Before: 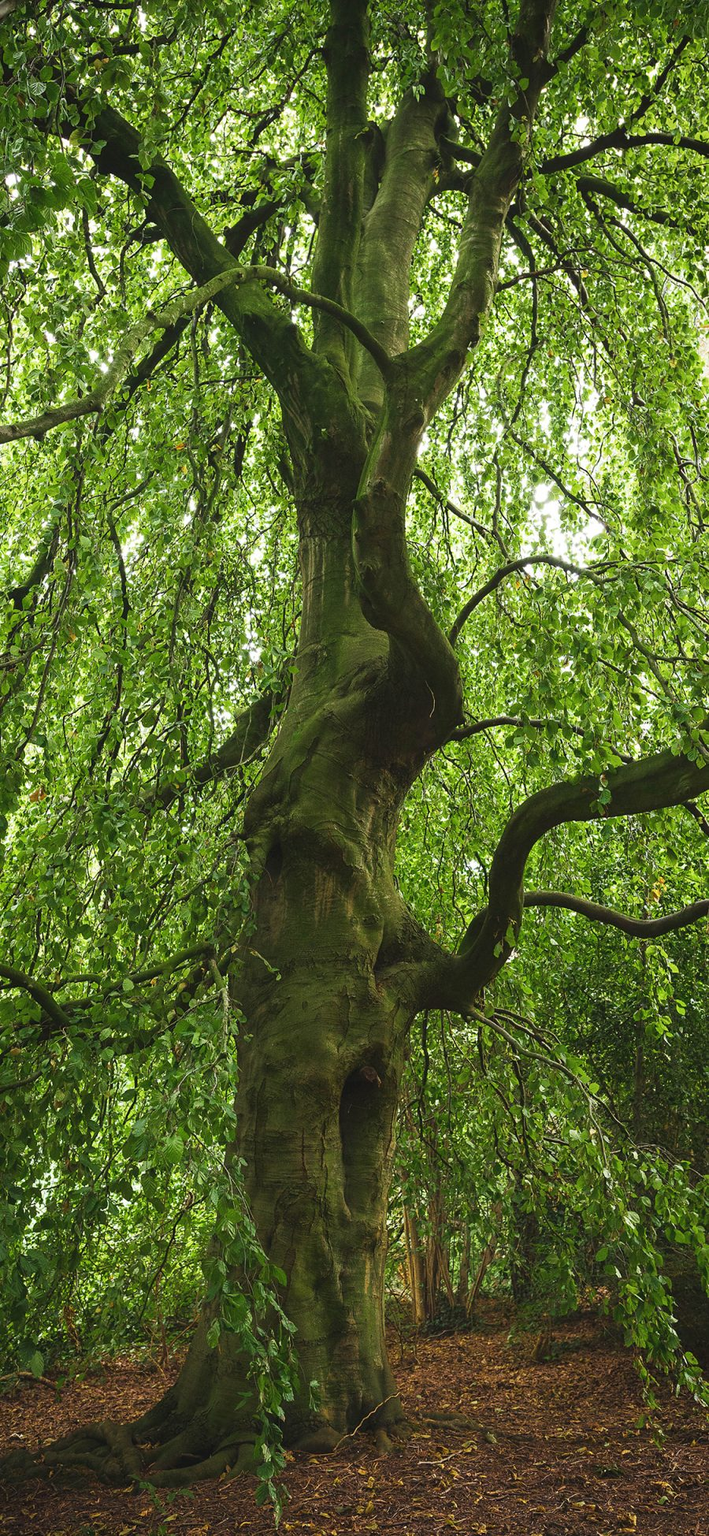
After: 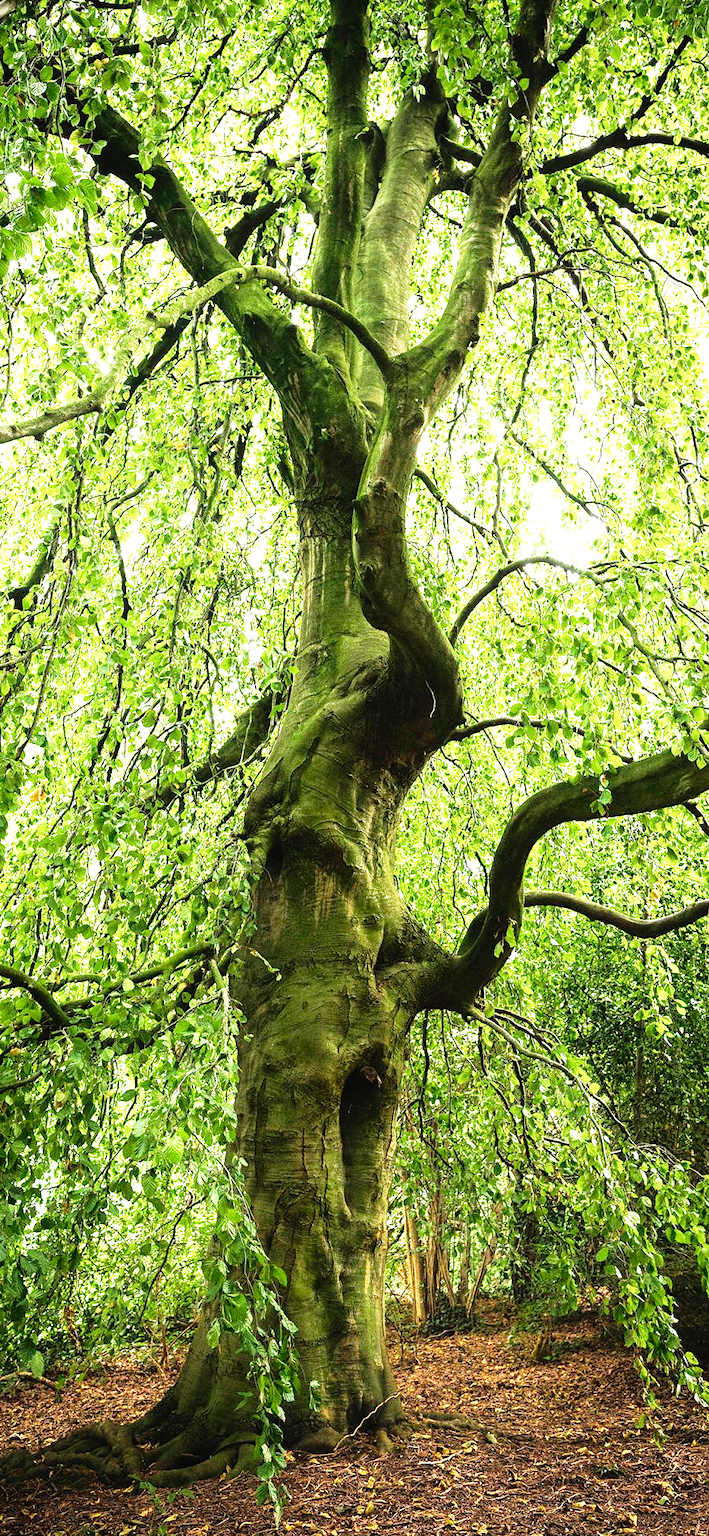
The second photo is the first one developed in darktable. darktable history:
tone equalizer: -8 EV -1.05 EV, -7 EV -1.05 EV, -6 EV -0.852 EV, -5 EV -0.594 EV, -3 EV 0.562 EV, -2 EV 0.885 EV, -1 EV 0.988 EV, +0 EV 1.08 EV
base curve: curves: ch0 [(0, 0) (0.012, 0.01) (0.073, 0.168) (0.31, 0.711) (0.645, 0.957) (1, 1)], preserve colors none
